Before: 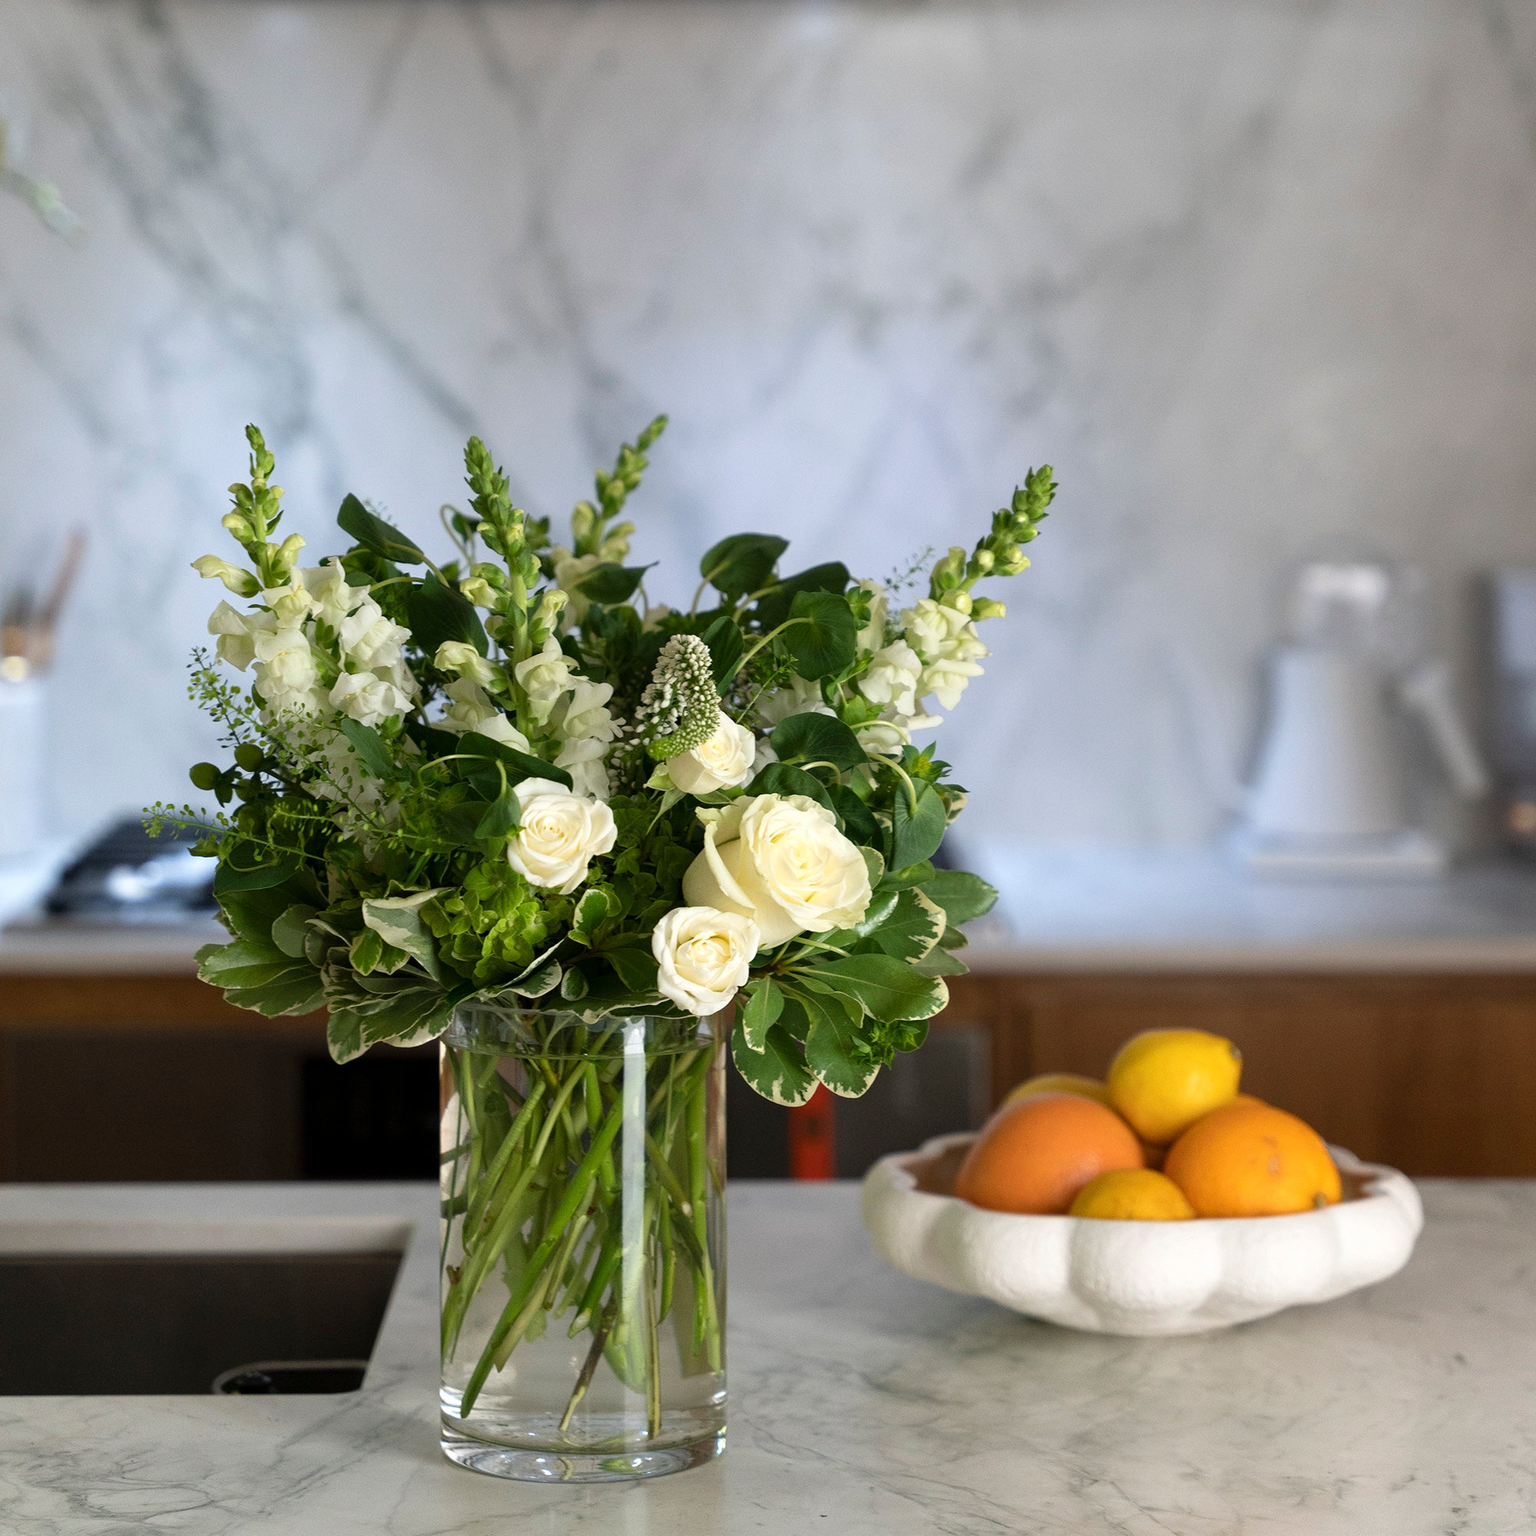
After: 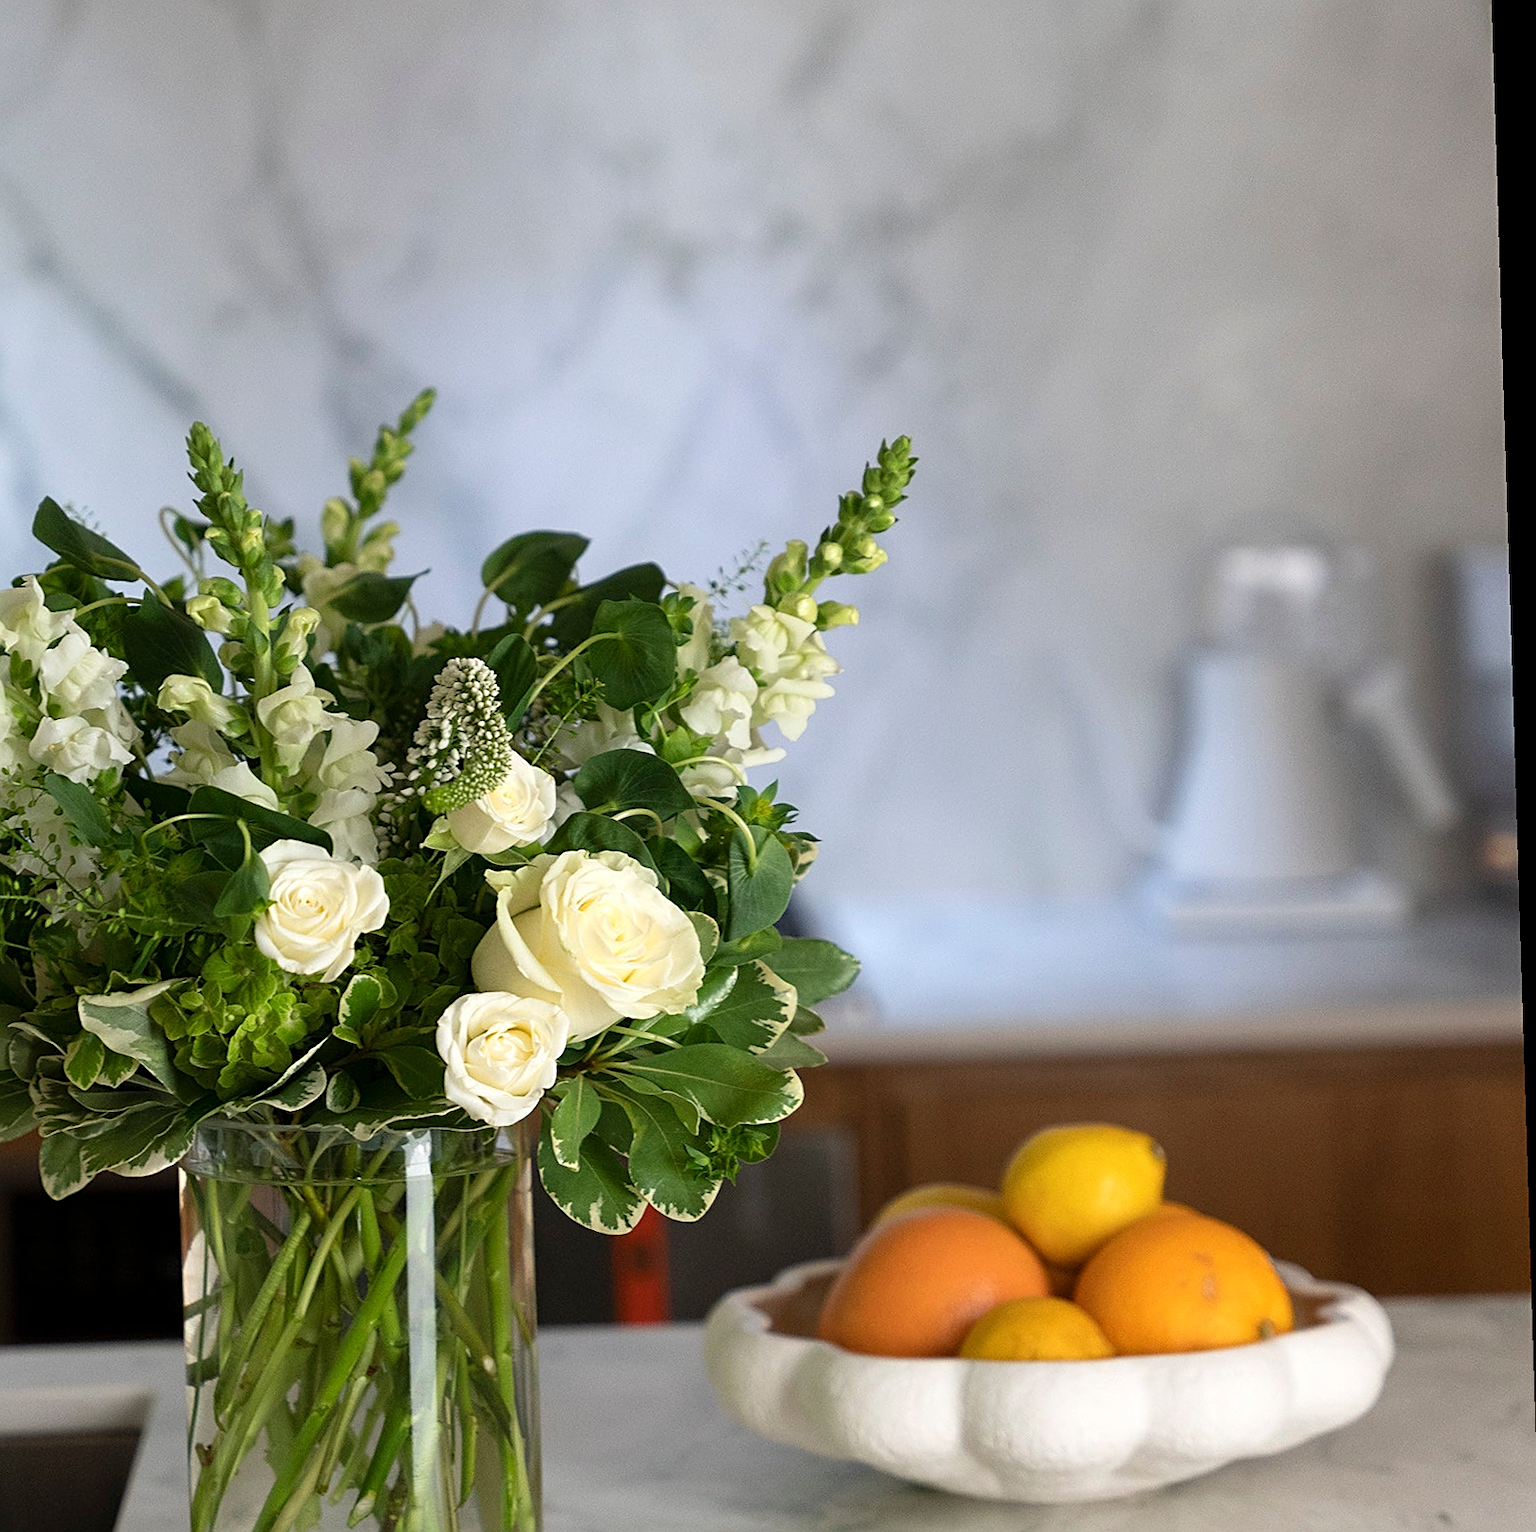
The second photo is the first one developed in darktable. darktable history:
rotate and perspective: rotation -1.77°, lens shift (horizontal) 0.004, automatic cropping off
sharpen: on, module defaults
crop and rotate: left 20.74%, top 7.912%, right 0.375%, bottom 13.378%
